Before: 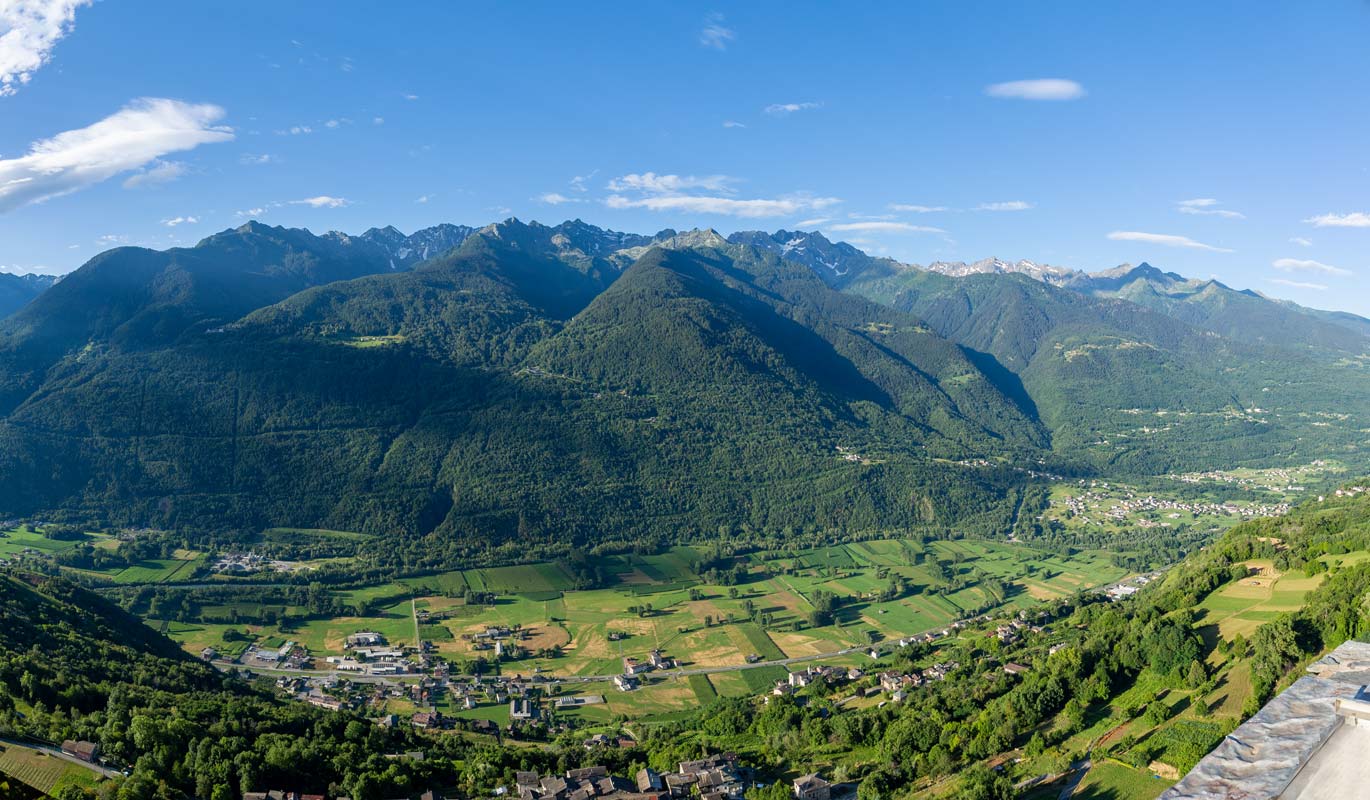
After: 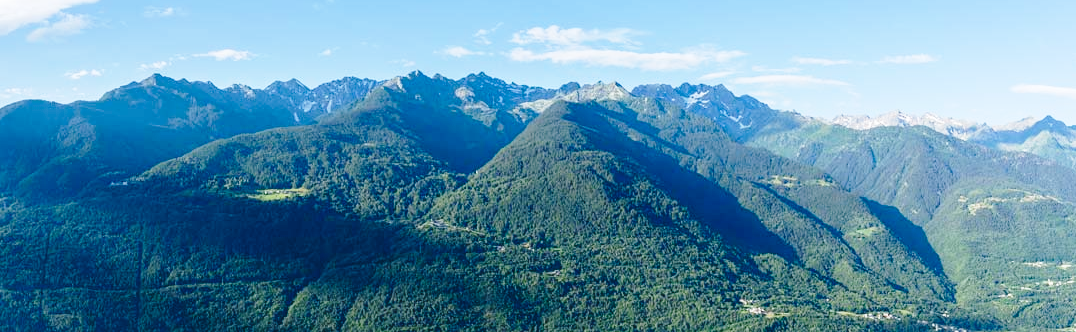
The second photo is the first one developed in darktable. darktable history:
crop: left 7.036%, top 18.398%, right 14.379%, bottom 40.043%
base curve: curves: ch0 [(0, 0) (0.028, 0.03) (0.121, 0.232) (0.46, 0.748) (0.859, 0.968) (1, 1)], preserve colors none
